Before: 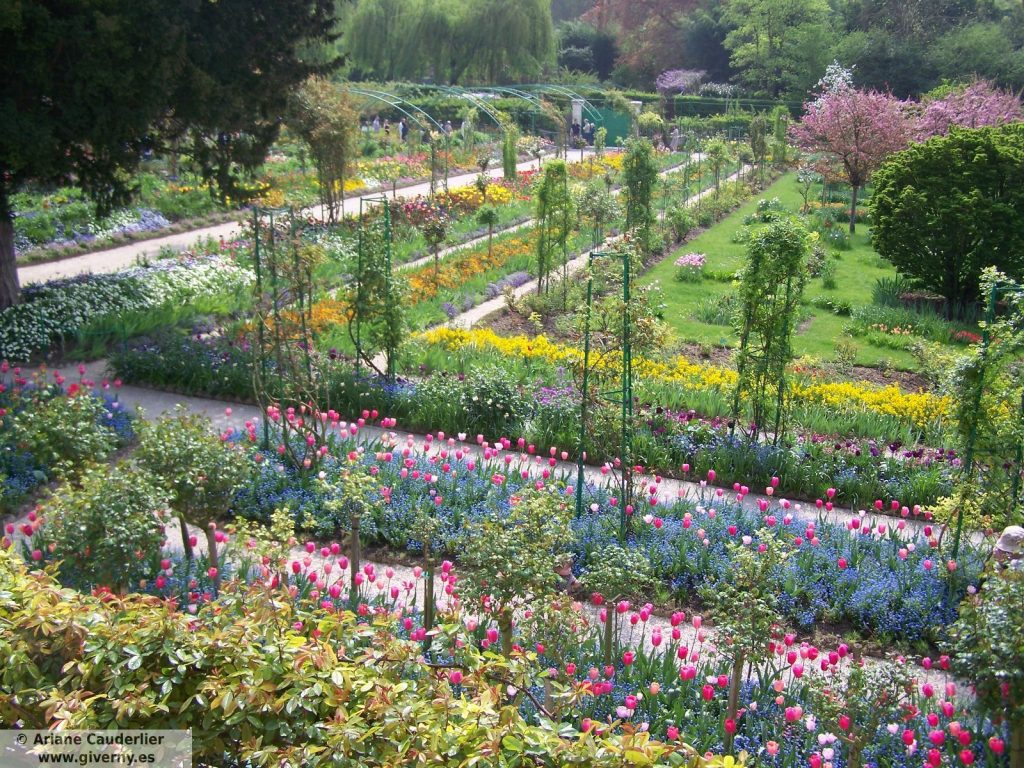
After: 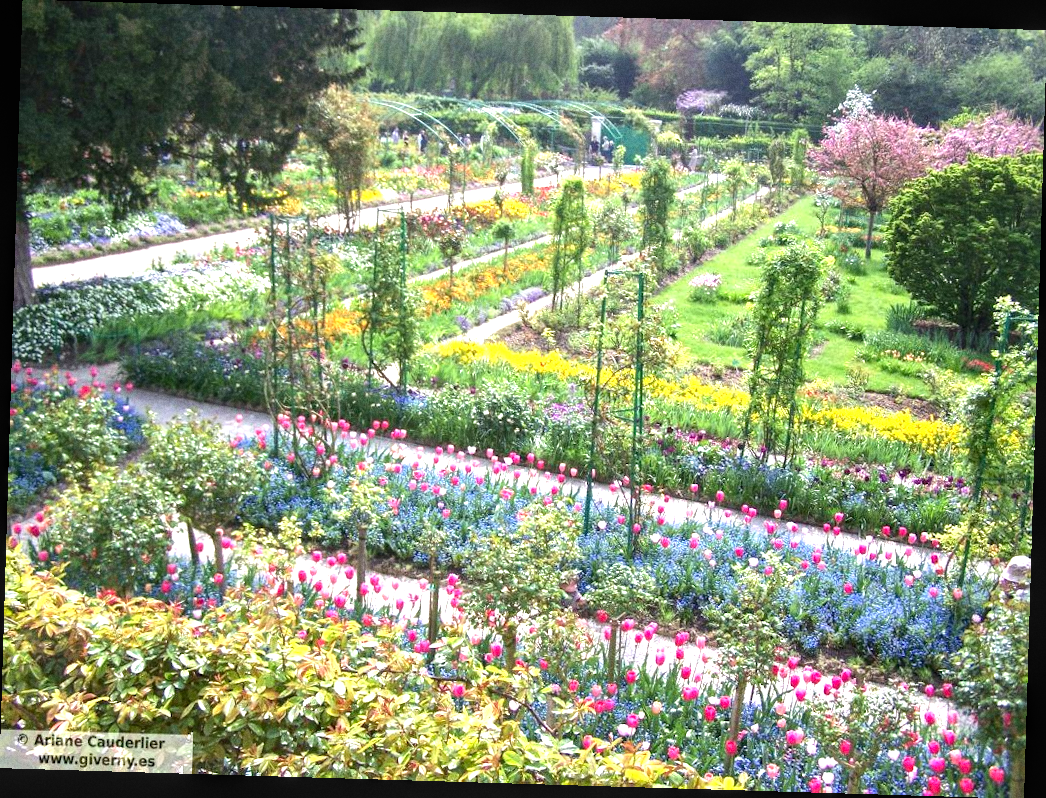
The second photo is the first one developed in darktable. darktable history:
exposure: black level correction 0, exposure 1.1 EV, compensate exposure bias true, compensate highlight preservation false
local contrast: on, module defaults
rotate and perspective: rotation 1.72°, automatic cropping off
grain: coarseness 22.88 ISO
